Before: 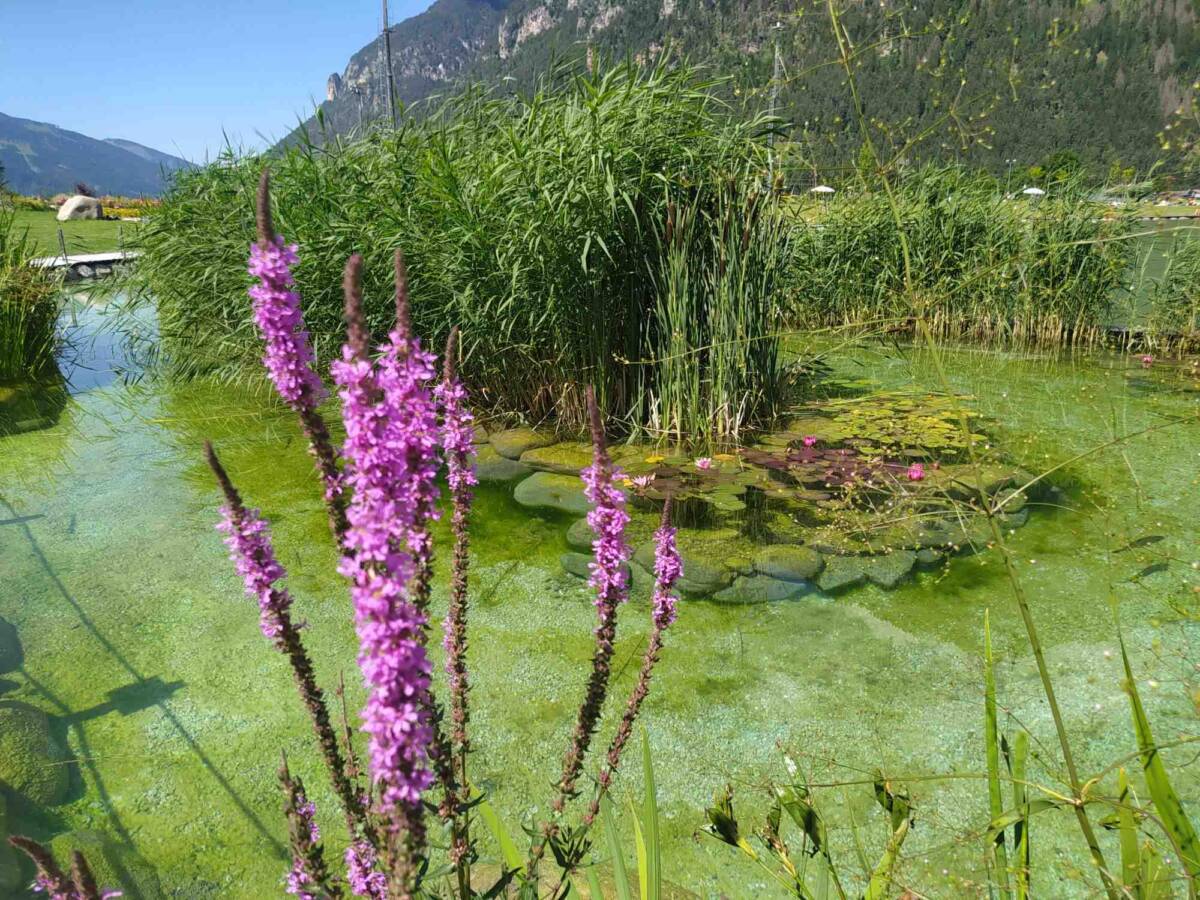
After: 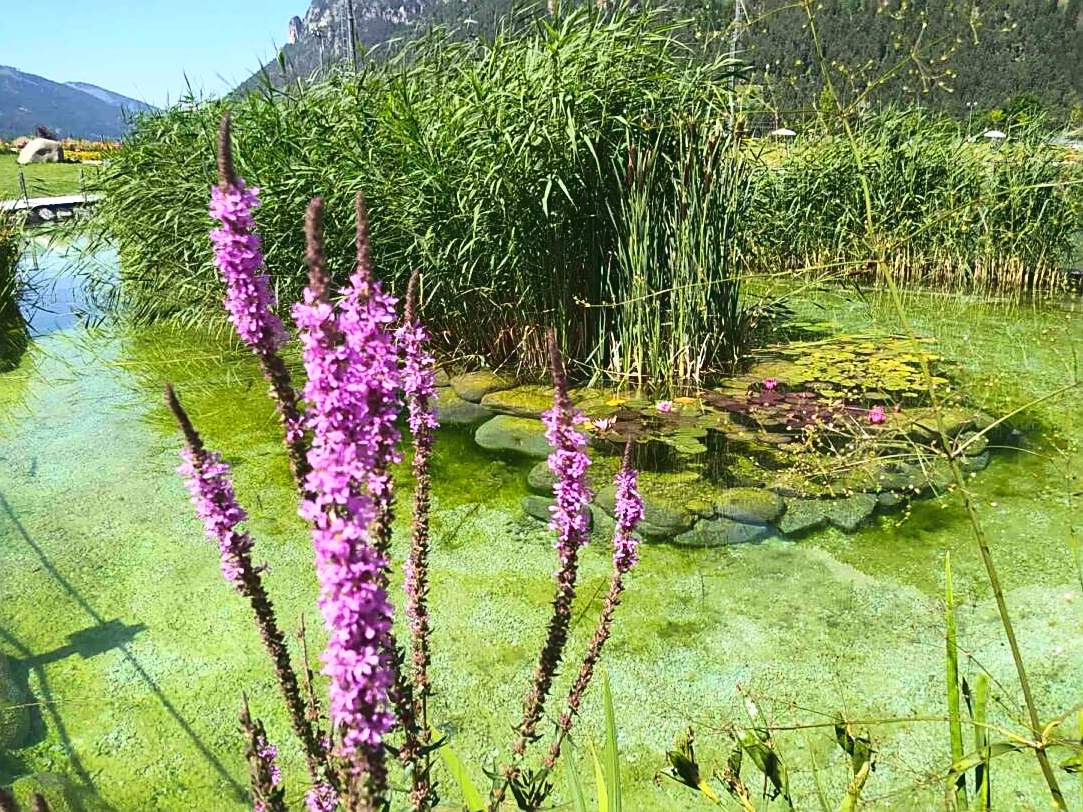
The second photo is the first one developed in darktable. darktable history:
sharpen: on, module defaults
crop: left 3.305%, top 6.436%, right 6.389%, bottom 3.258%
local contrast: mode bilateral grid, contrast 15, coarseness 36, detail 105%, midtone range 0.2
tone curve: curves: ch0 [(0, 0.058) (0.198, 0.188) (0.512, 0.582) (0.625, 0.754) (0.81, 0.934) (1, 1)], color space Lab, linked channels, preserve colors none
